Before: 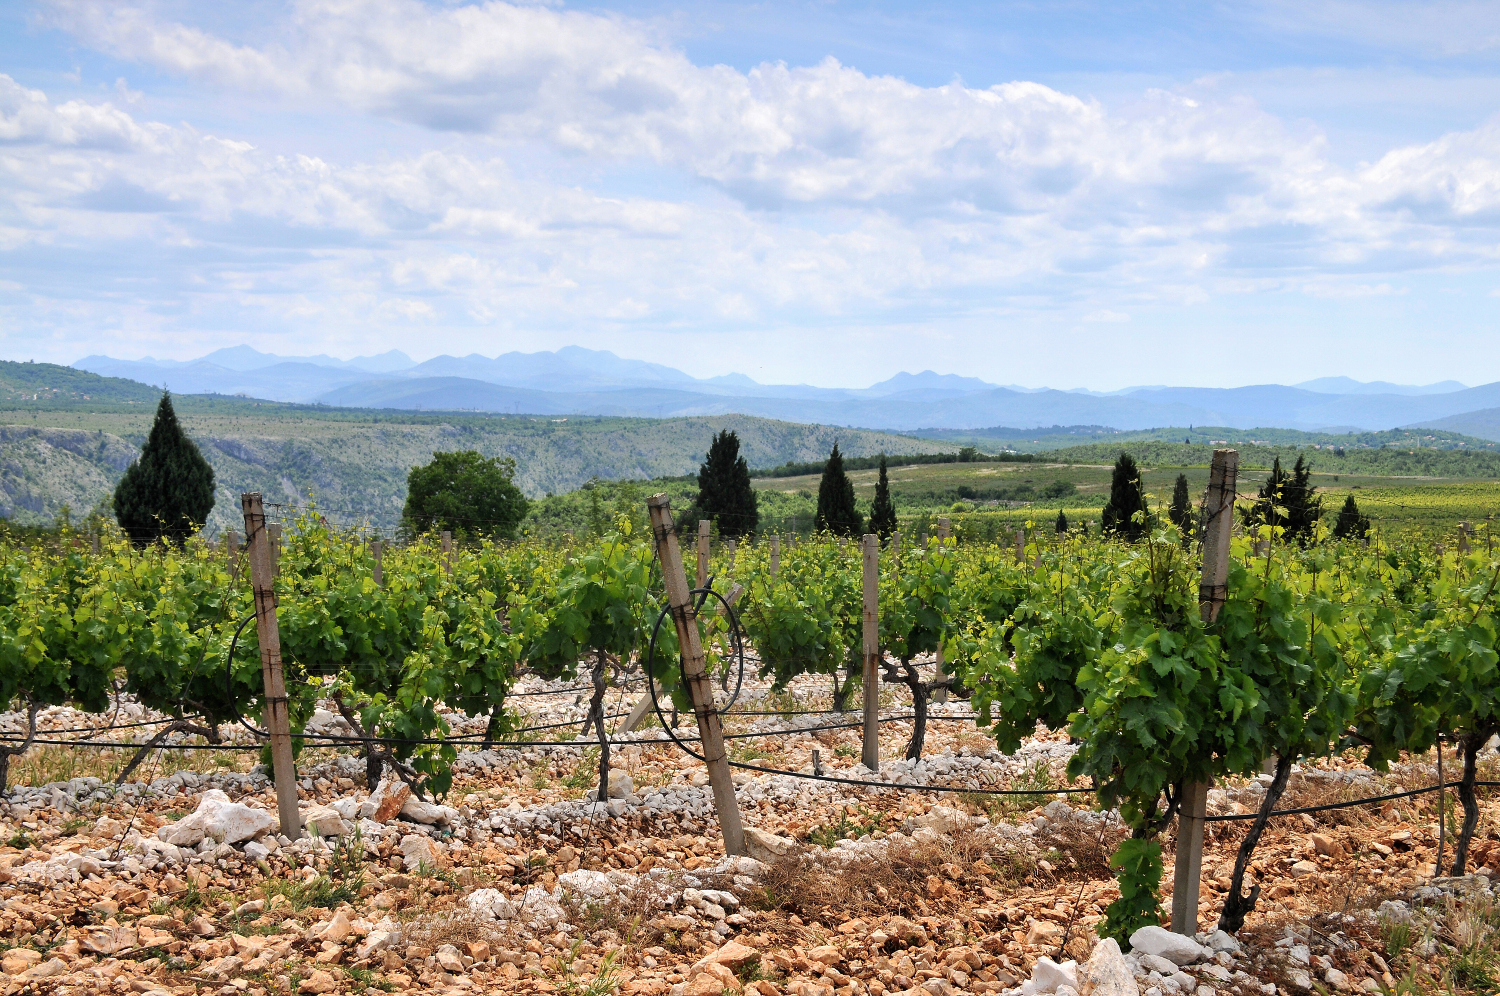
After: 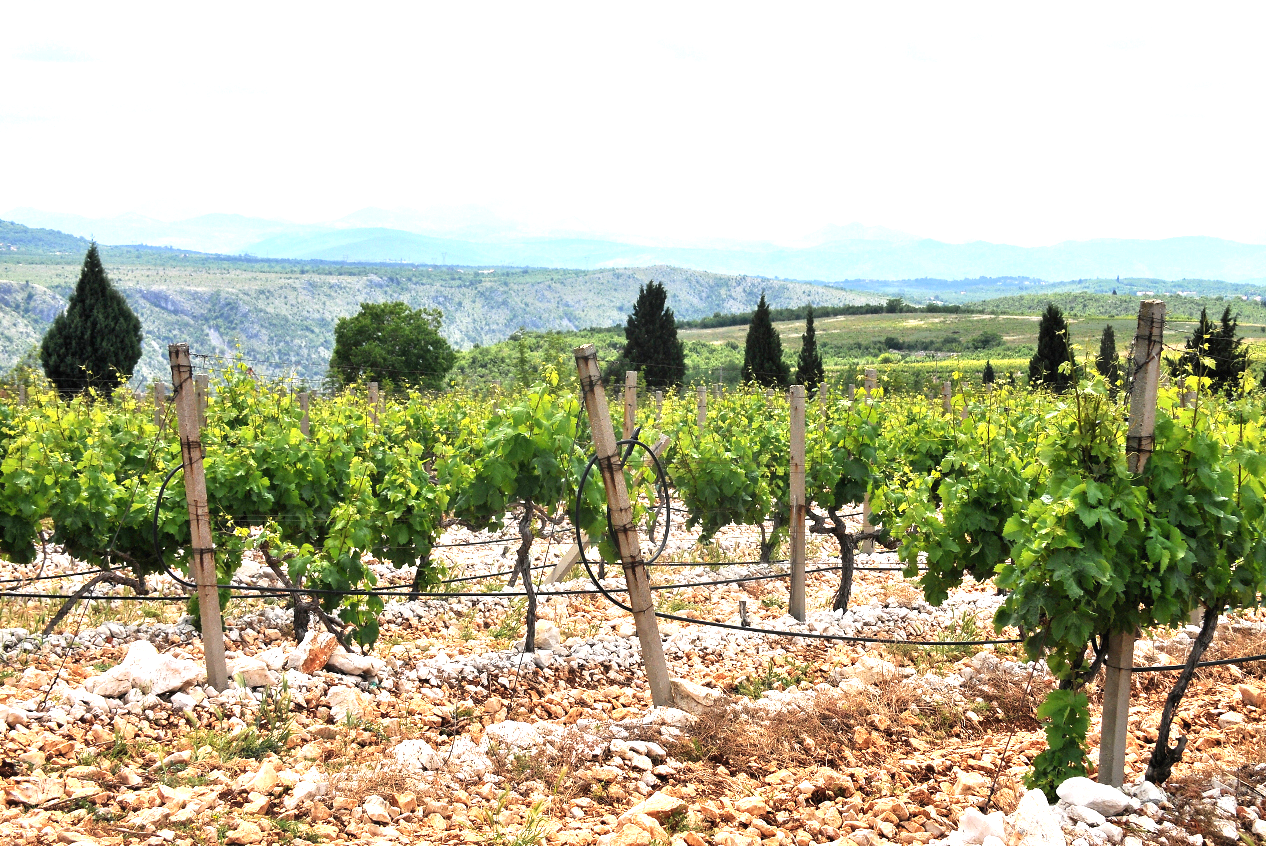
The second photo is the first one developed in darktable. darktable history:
crop and rotate: left 4.894%, top 15.028%, right 10.65%
exposure: black level correction 0, exposure 1.097 EV, compensate highlight preservation false
